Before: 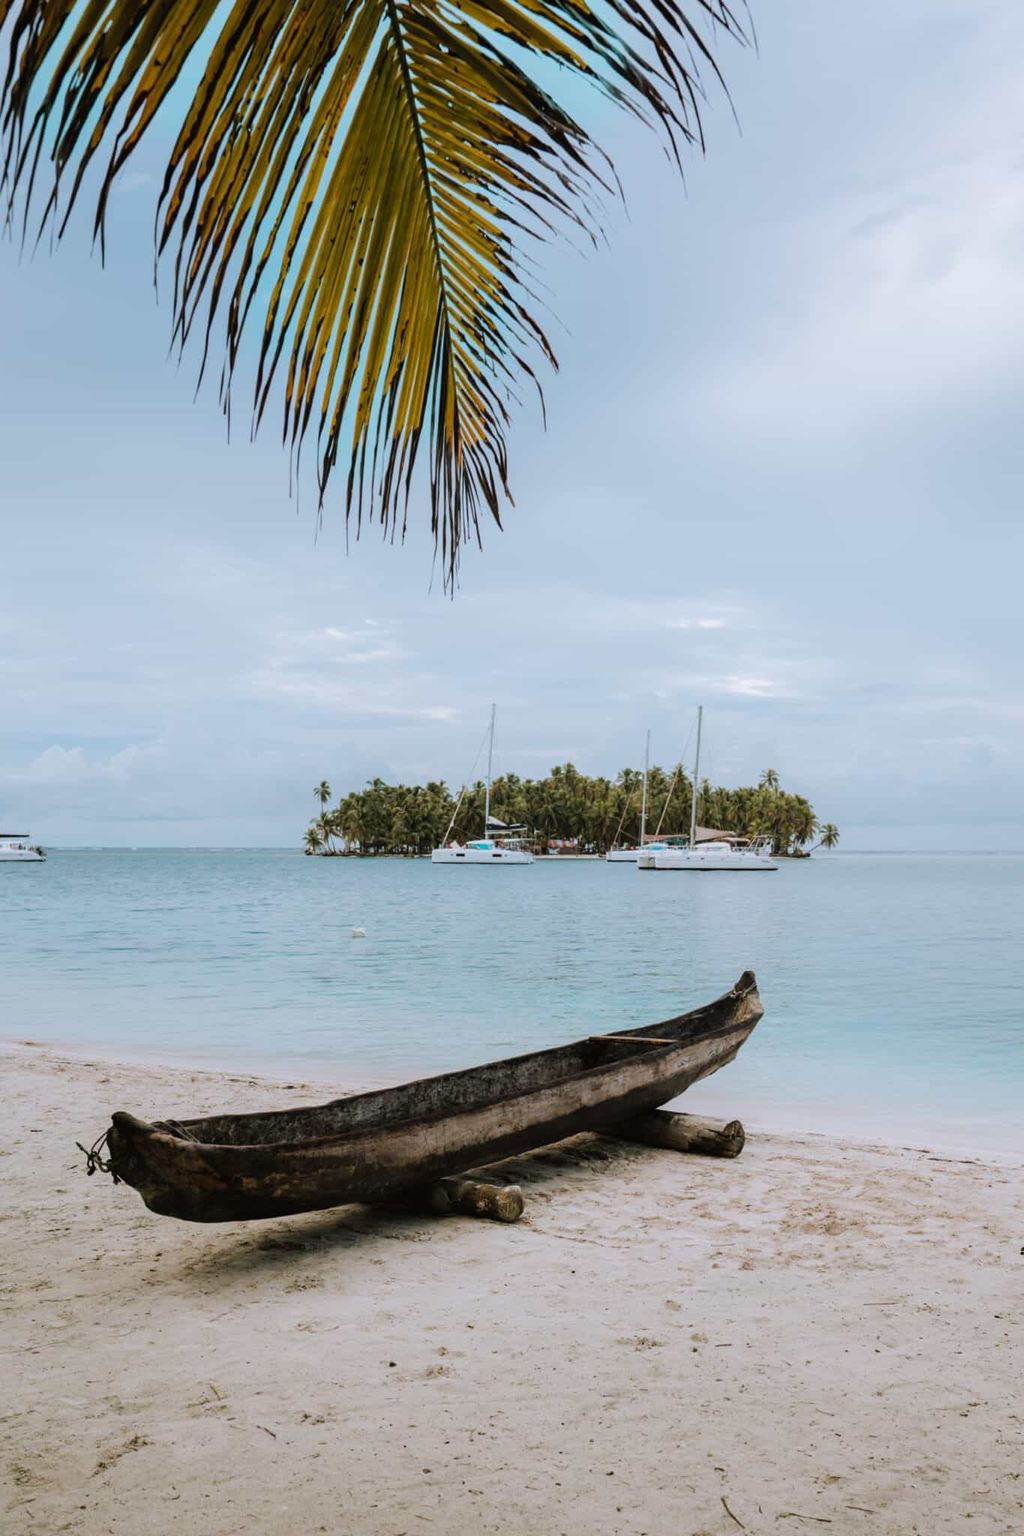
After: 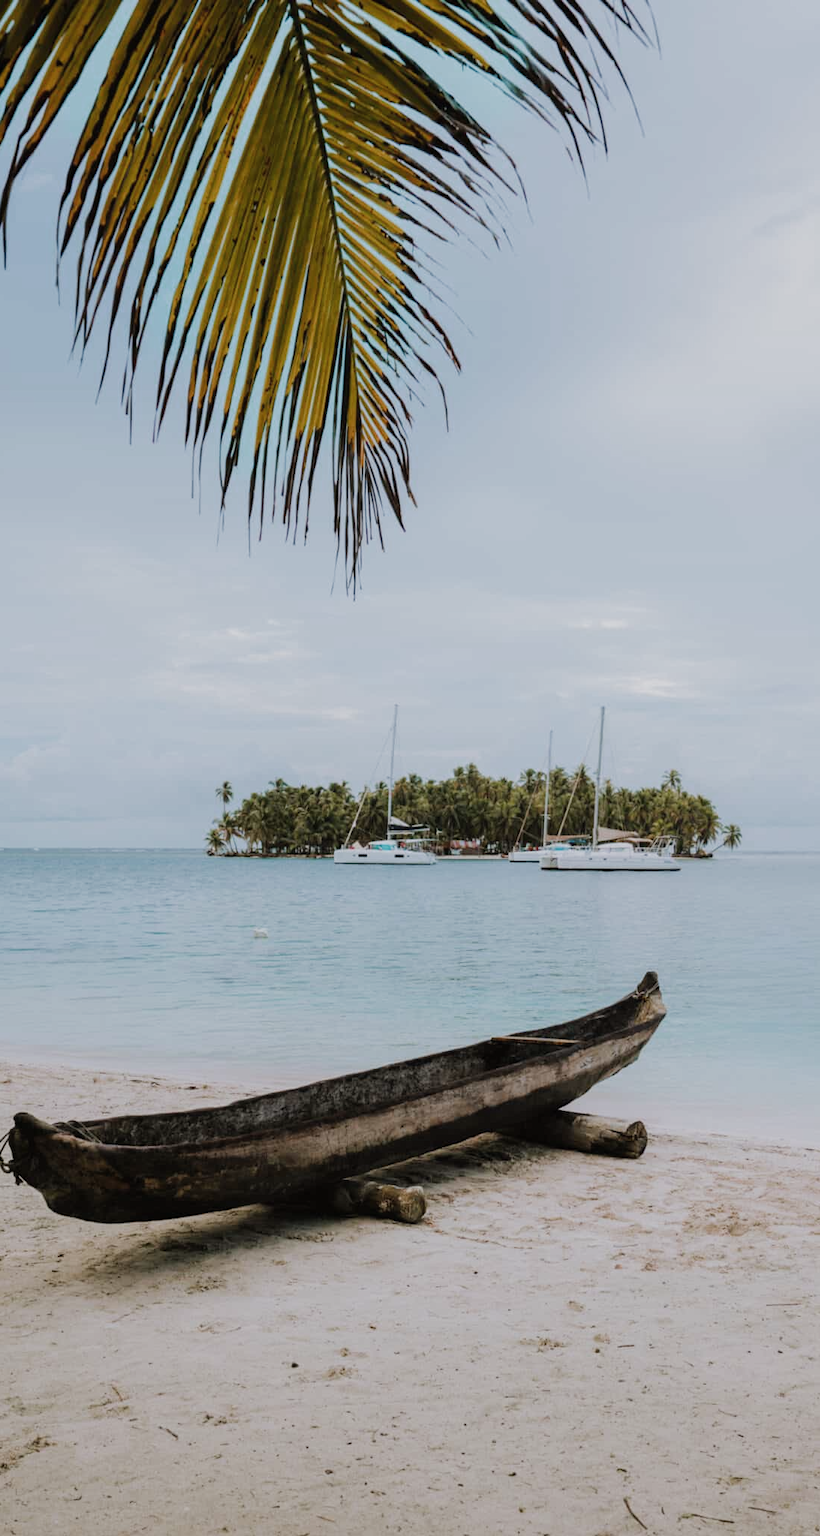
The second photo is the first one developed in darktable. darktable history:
crop and rotate: left 9.617%, right 10.267%
filmic rgb: black relative exposure -11.31 EV, white relative exposure 3.22 EV, hardness 6.75, color science v5 (2021), contrast in shadows safe, contrast in highlights safe
